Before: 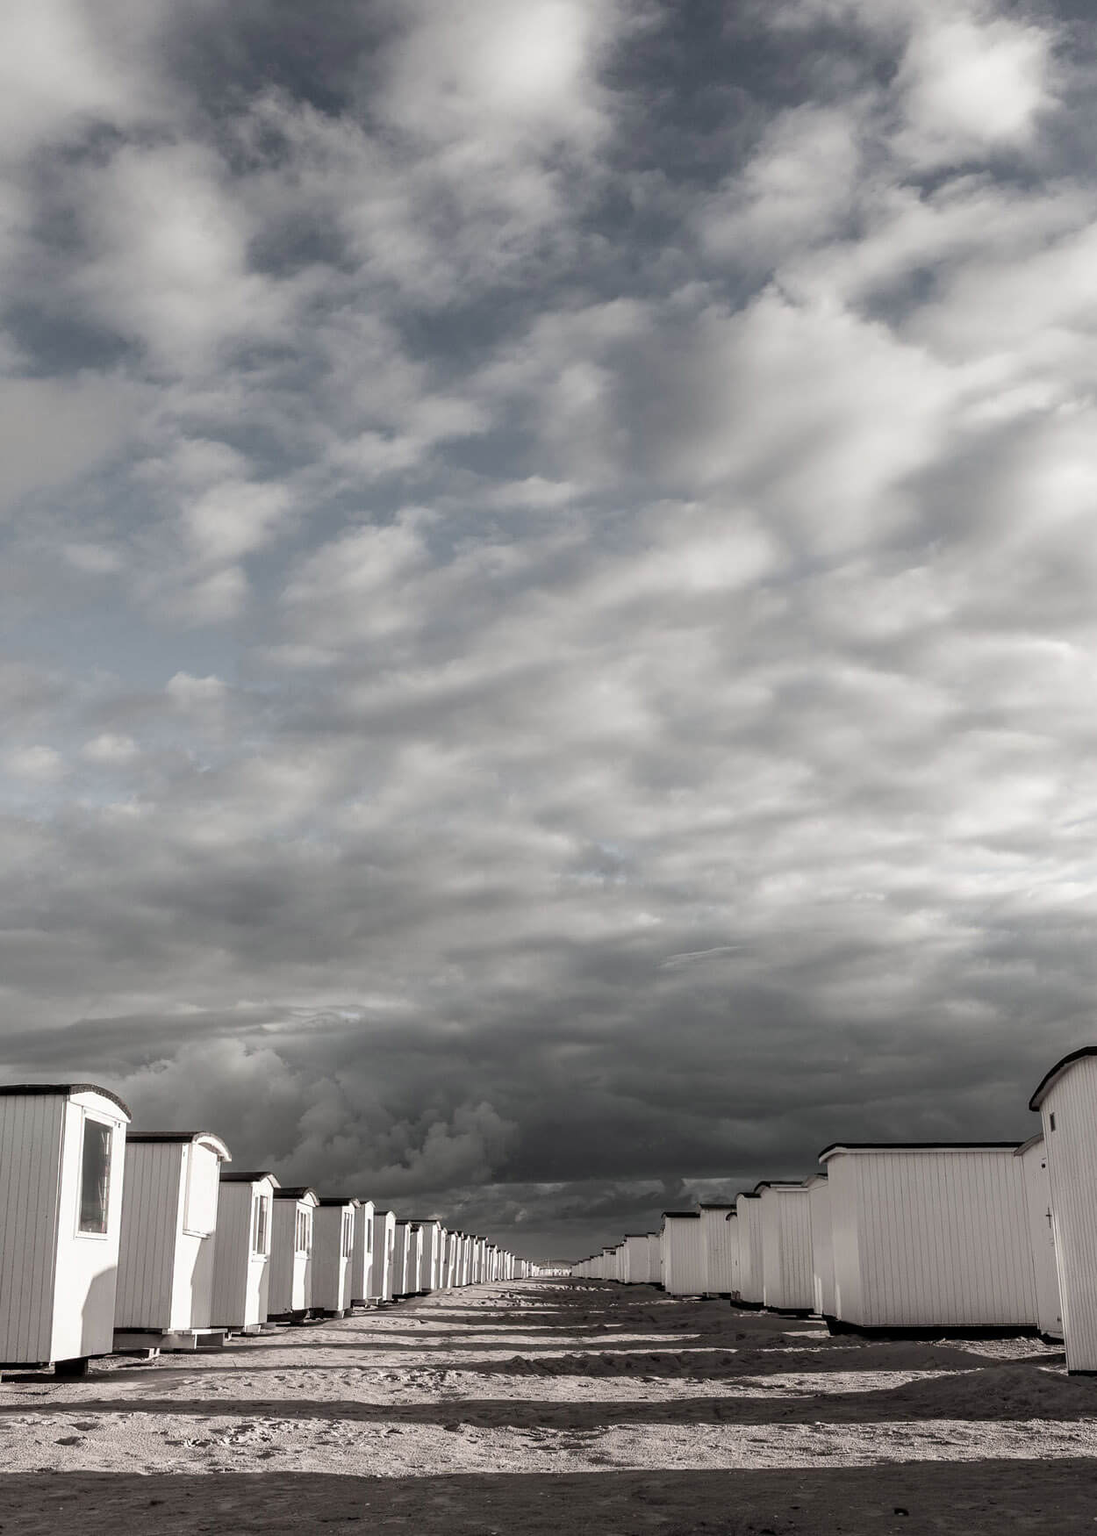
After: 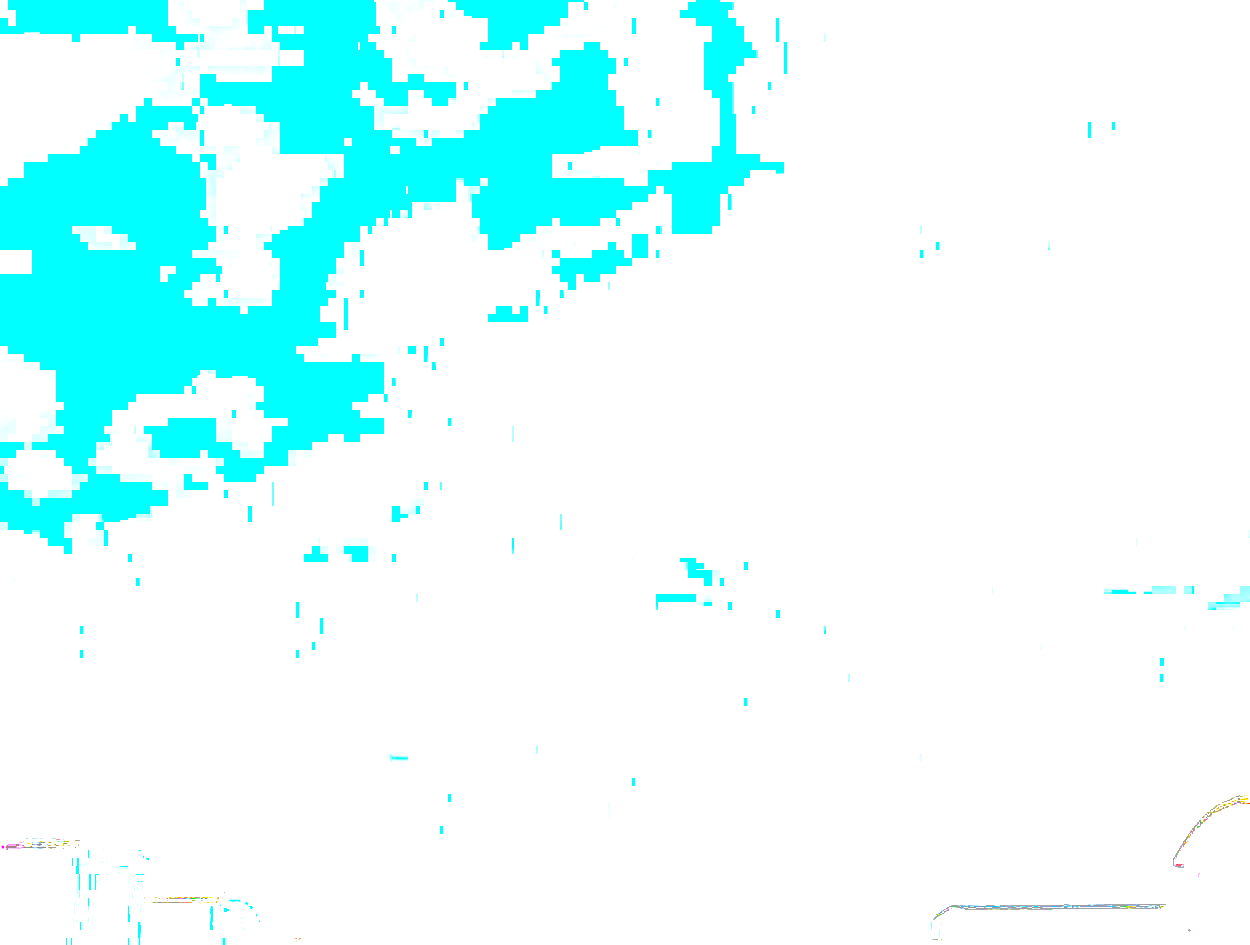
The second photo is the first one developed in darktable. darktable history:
crop and rotate: top 22.756%, bottom 23.229%
color calibration: x 0.366, y 0.379, temperature 4388.87 K
local contrast: on, module defaults
exposure: exposure 7.951 EV, compensate highlight preservation false
sharpen: on, module defaults
contrast brightness saturation: contrast 0.268, brightness 0.018, saturation 0.877
color balance rgb: shadows lift › chroma 2.037%, shadows lift › hue 214.47°, perceptual saturation grading › global saturation 30.048%, global vibrance 34.683%
